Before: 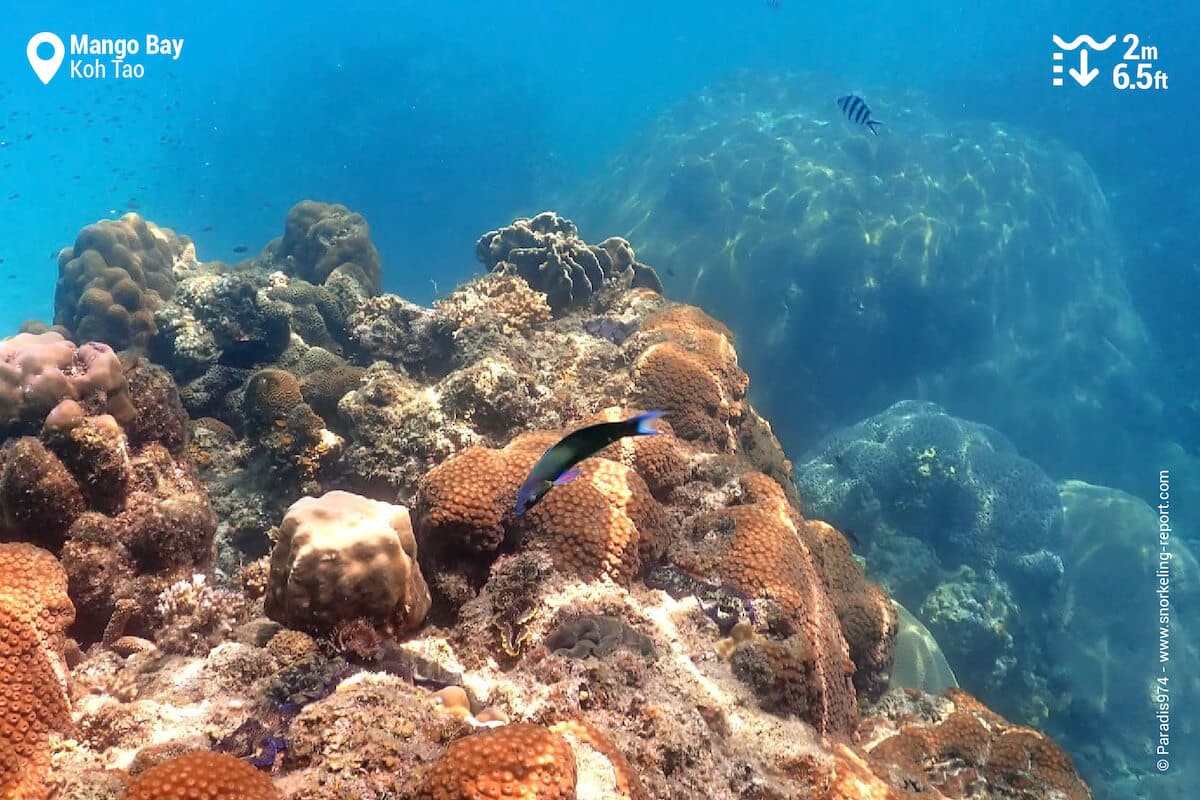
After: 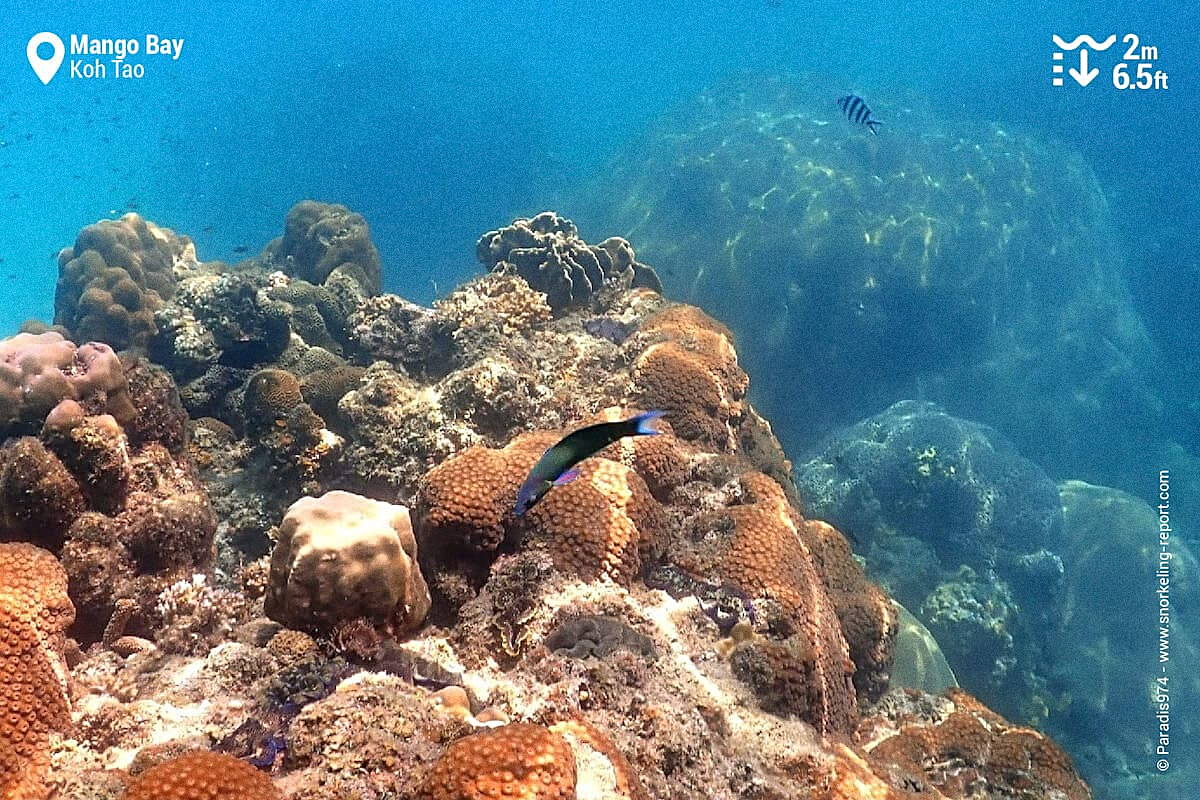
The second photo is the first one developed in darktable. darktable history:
grain: coarseness 11.82 ISO, strength 36.67%, mid-tones bias 74.17%
sharpen: on, module defaults
